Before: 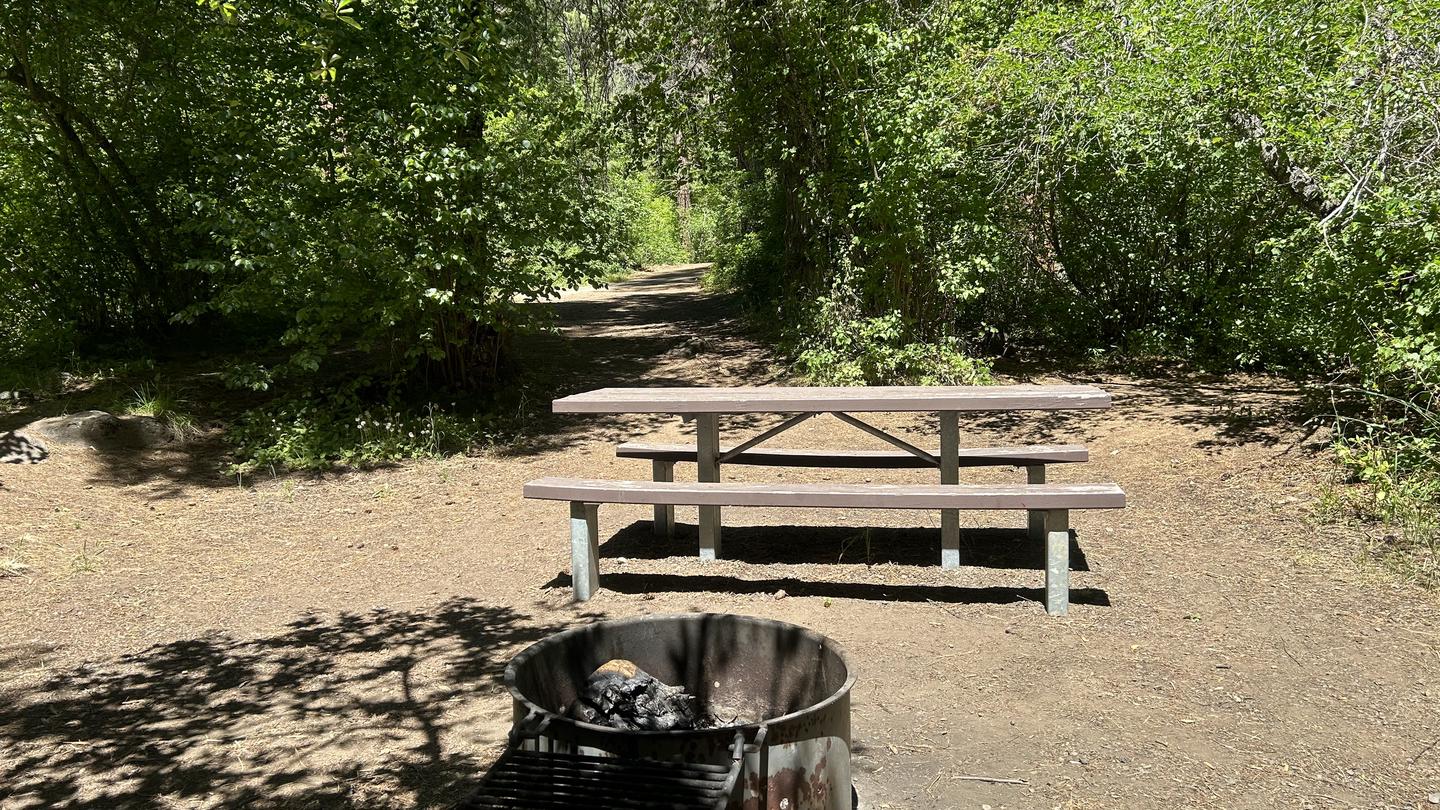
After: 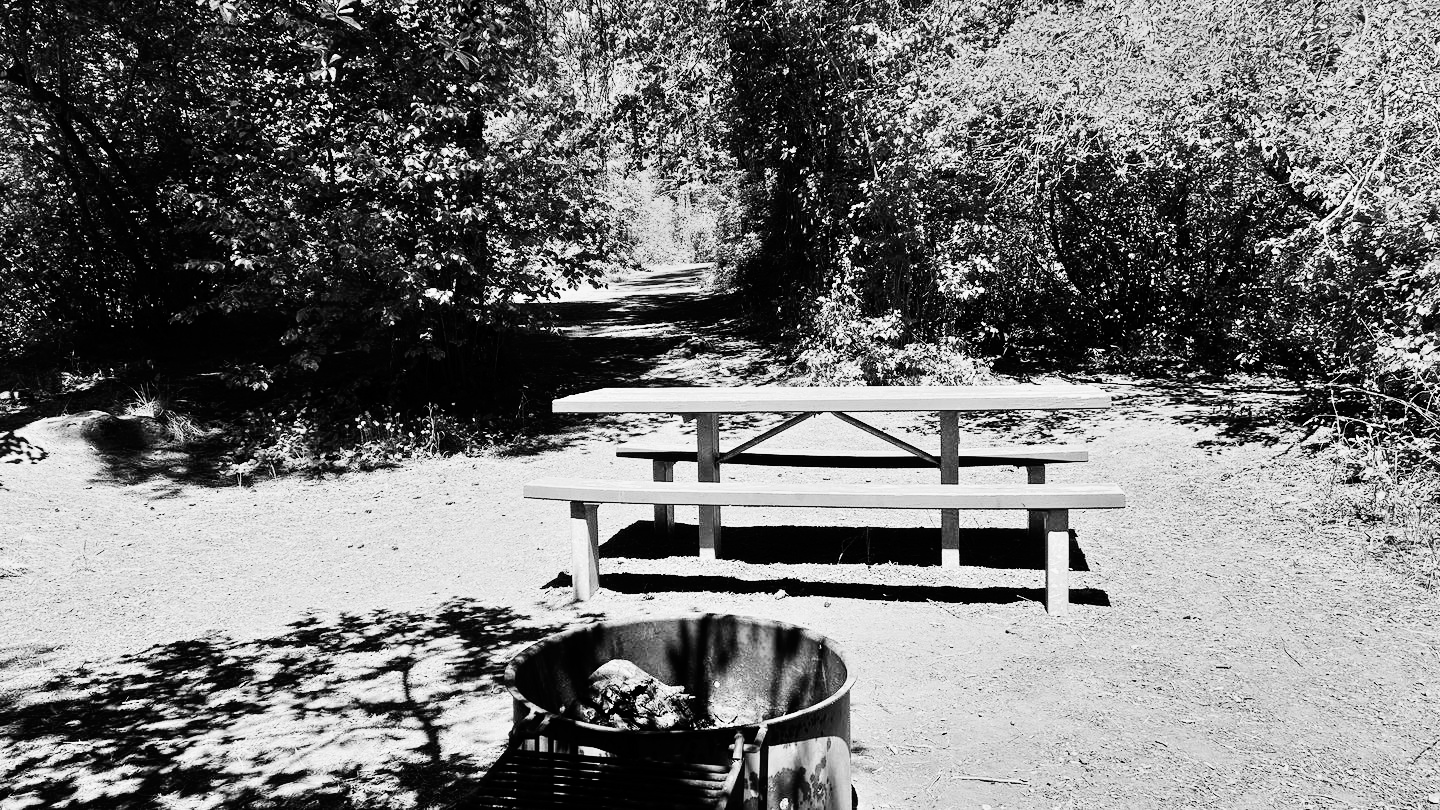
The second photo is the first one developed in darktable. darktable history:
exposure: compensate highlight preservation false
shadows and highlights: shadows 5, soften with gaussian
monochrome: on, module defaults
color correction: highlights a* 10.44, highlights b* 30.04, shadows a* 2.73, shadows b* 17.51, saturation 1.72
tone curve: curves: ch0 [(0, 0) (0.16, 0.055) (0.506, 0.762) (1, 1.024)], color space Lab, linked channels, preserve colors none
